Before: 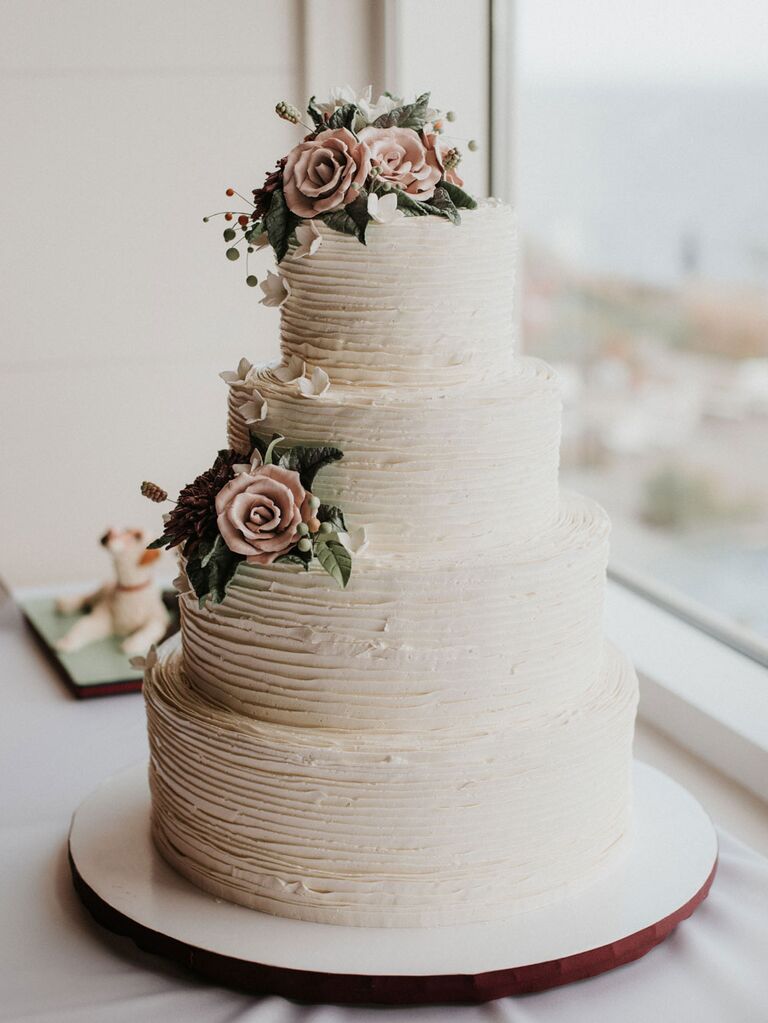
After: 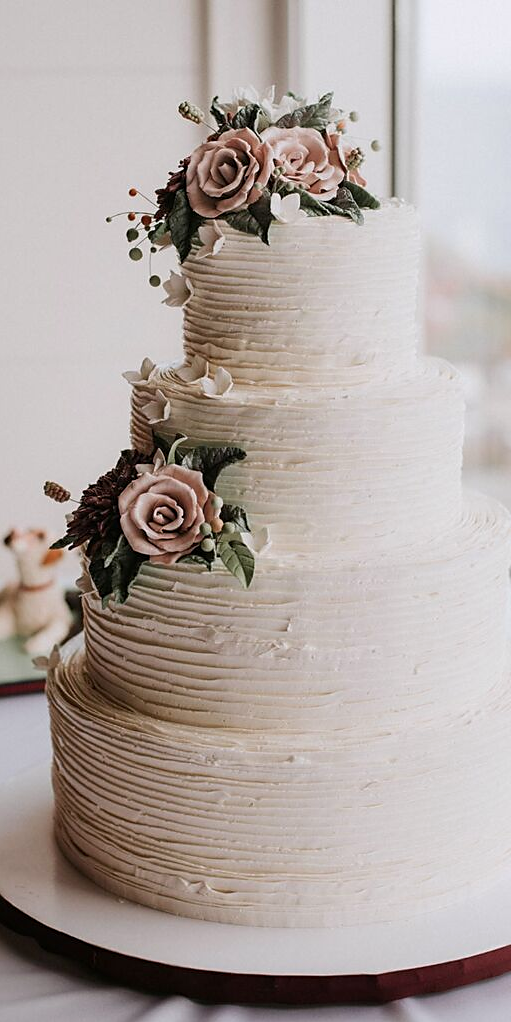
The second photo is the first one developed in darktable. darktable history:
white balance: red 1.009, blue 1.027
sharpen: radius 1.864, amount 0.398, threshold 1.271
crop and rotate: left 12.648%, right 20.685%
